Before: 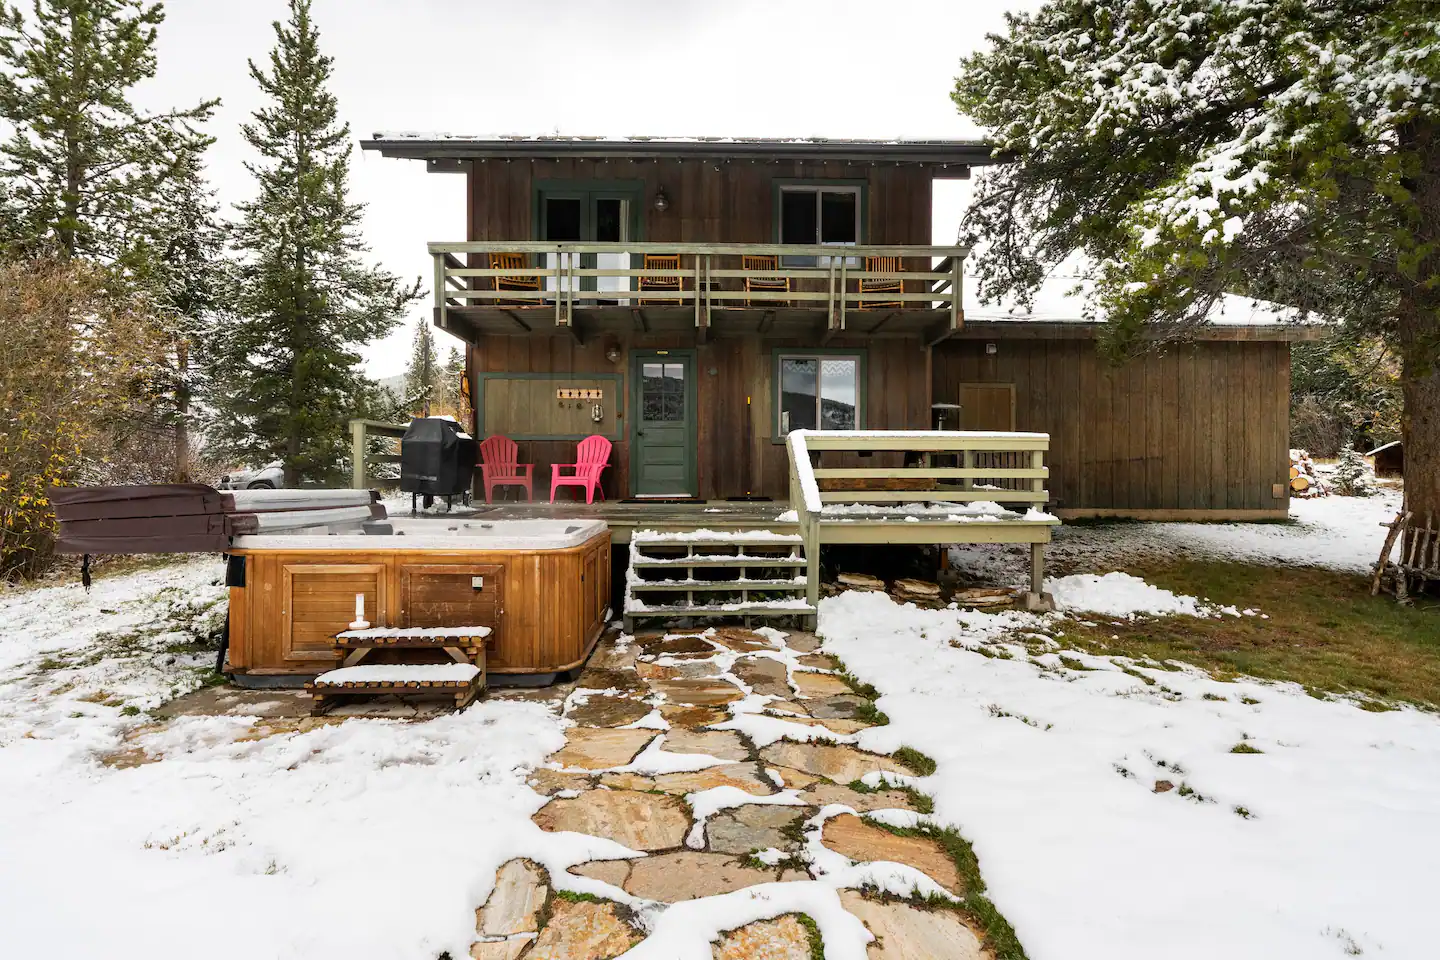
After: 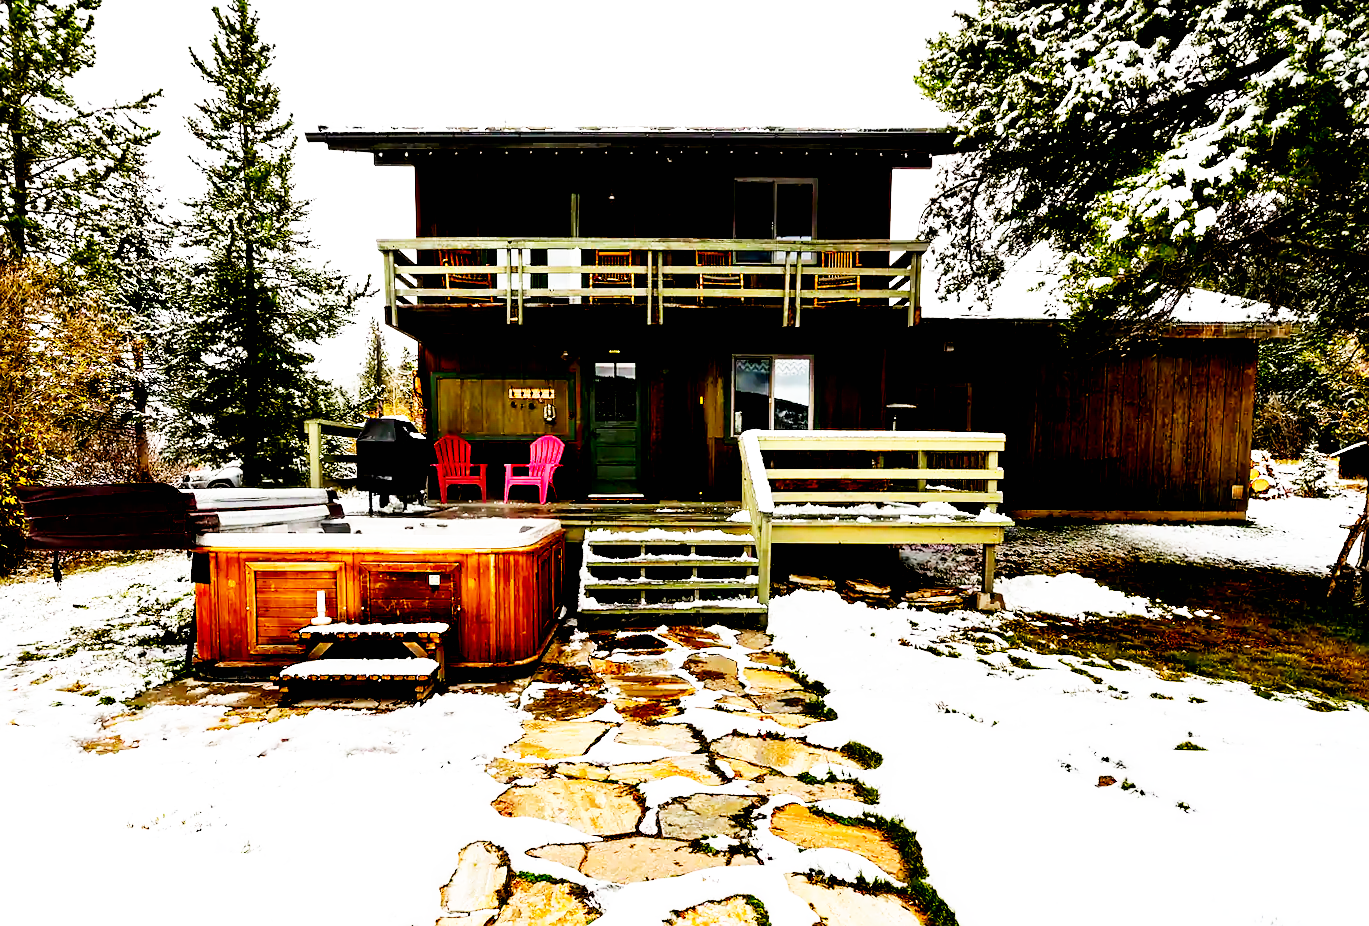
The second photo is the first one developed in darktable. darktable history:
base curve: curves: ch0 [(0, 0) (0.007, 0.004) (0.027, 0.03) (0.046, 0.07) (0.207, 0.54) (0.442, 0.872) (0.673, 0.972) (1, 1)], preserve colors none
color balance: lift [0.991, 1, 1, 1], gamma [0.996, 1, 1, 1], input saturation 98.52%, contrast 20.34%, output saturation 103.72%
rotate and perspective: rotation 0.074°, lens shift (vertical) 0.096, lens shift (horizontal) -0.041, crop left 0.043, crop right 0.952, crop top 0.024, crop bottom 0.979
exposure: black level correction 0.046, exposure -0.228 EV, compensate highlight preservation false
sharpen: radius 1, threshold 1
crop: top 1.049%, right 0.001%
